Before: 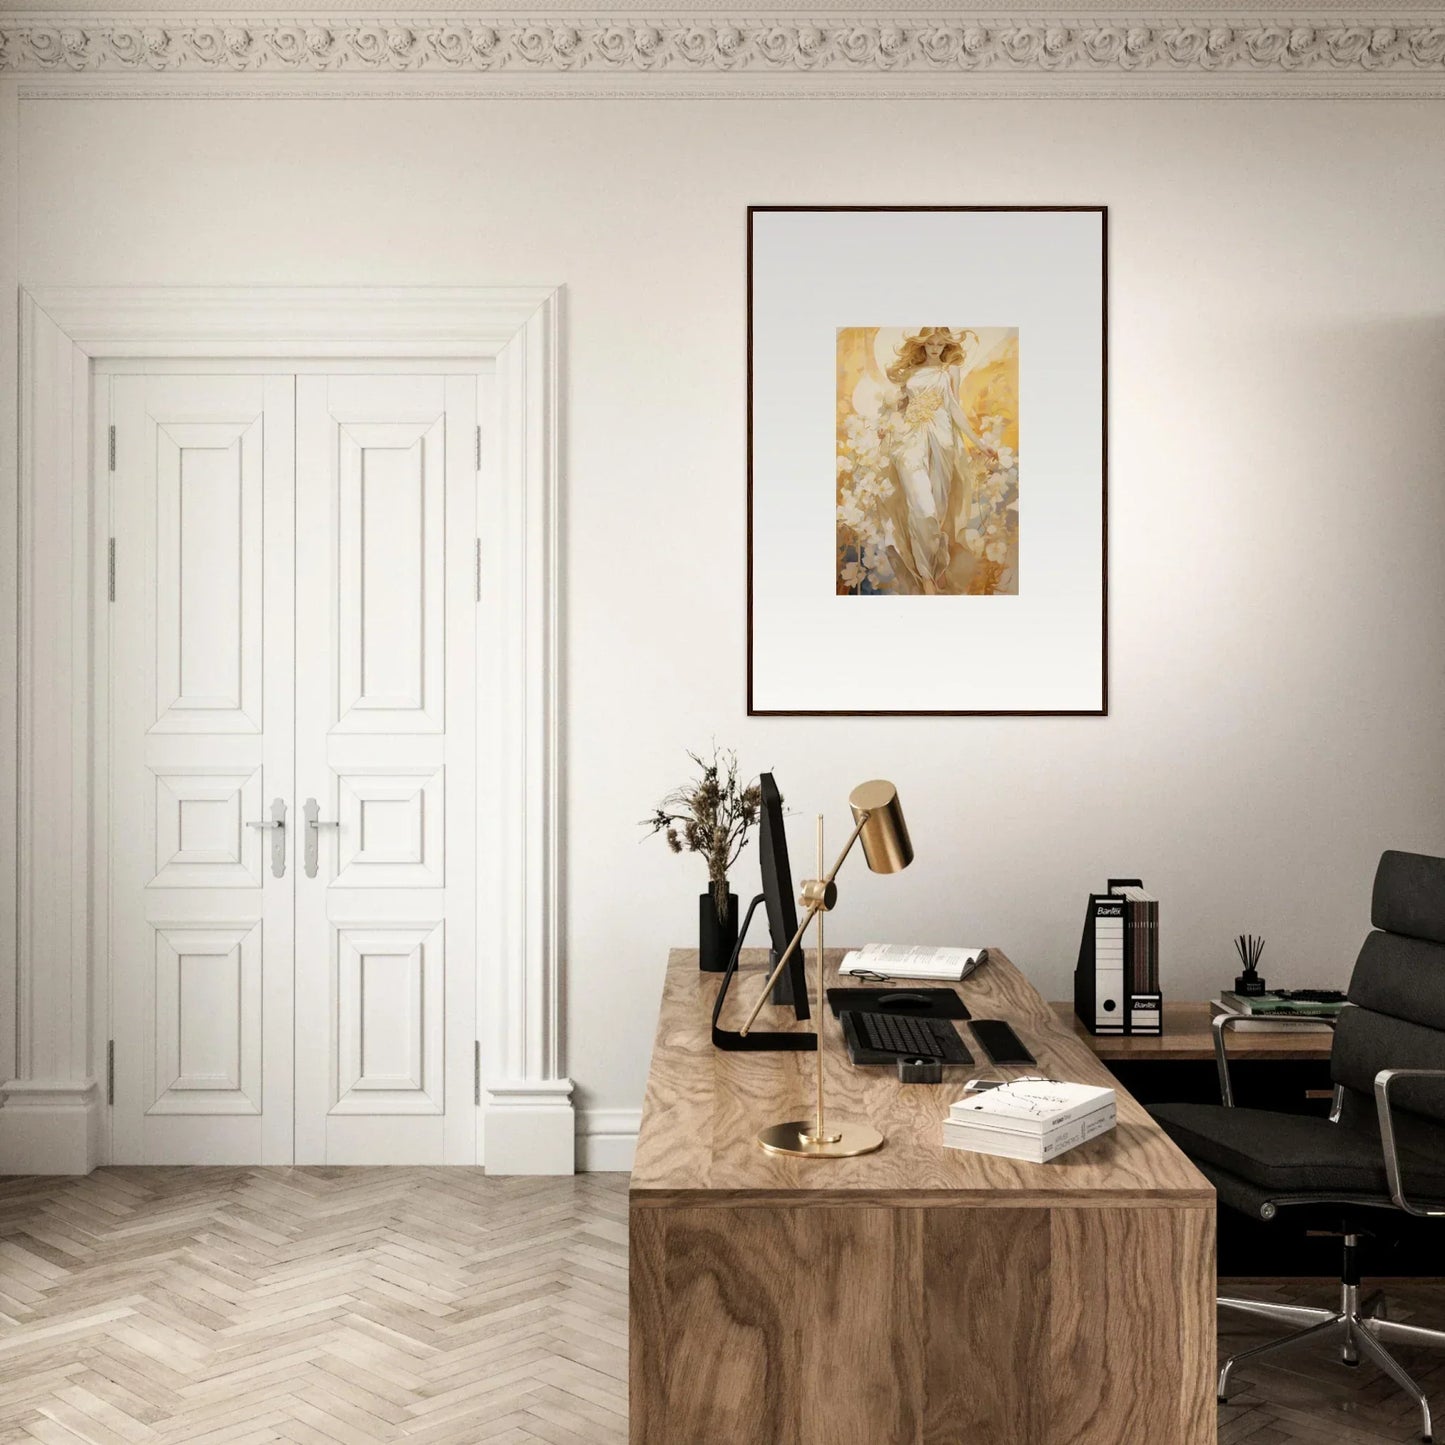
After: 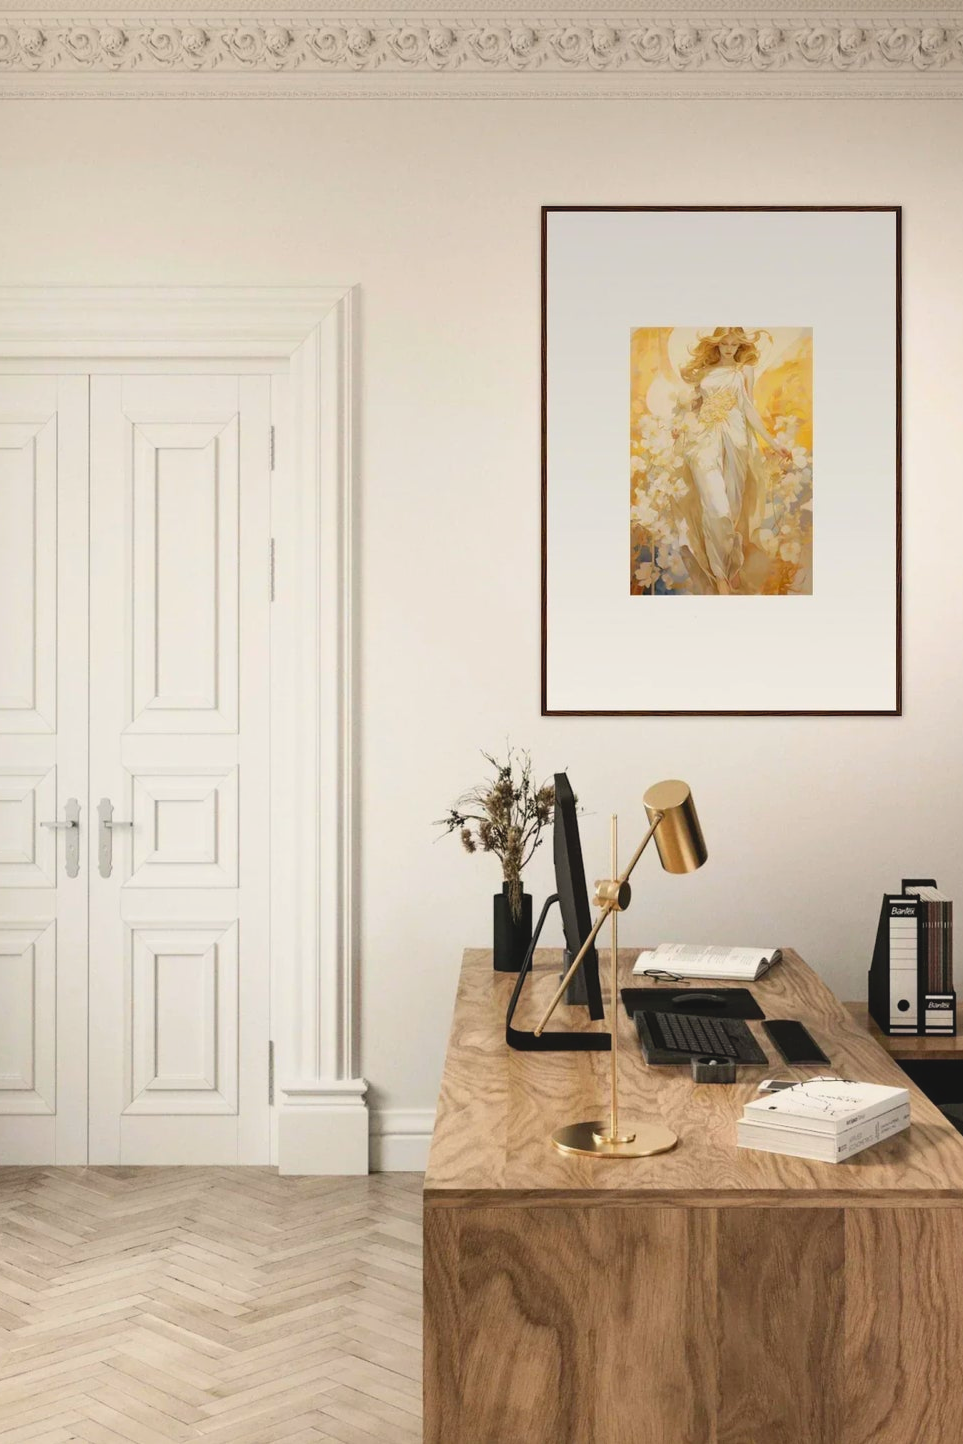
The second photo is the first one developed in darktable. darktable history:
crop and rotate: left 14.292%, right 19.041%
contrast brightness saturation: contrast -0.1, brightness 0.05, saturation 0.08
color correction: highlights a* 0.816, highlights b* 2.78, saturation 1.1
